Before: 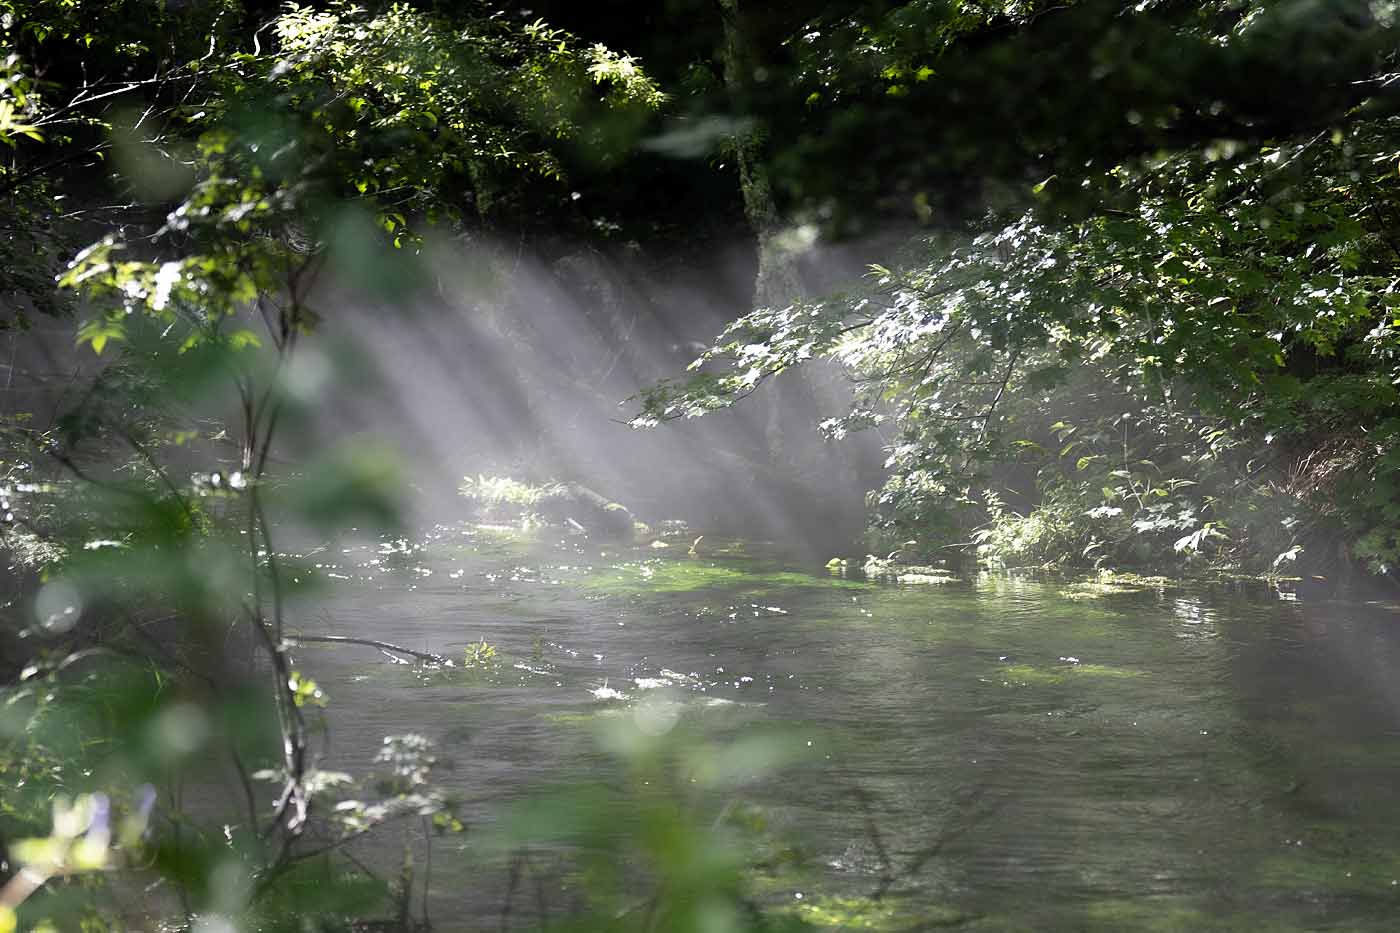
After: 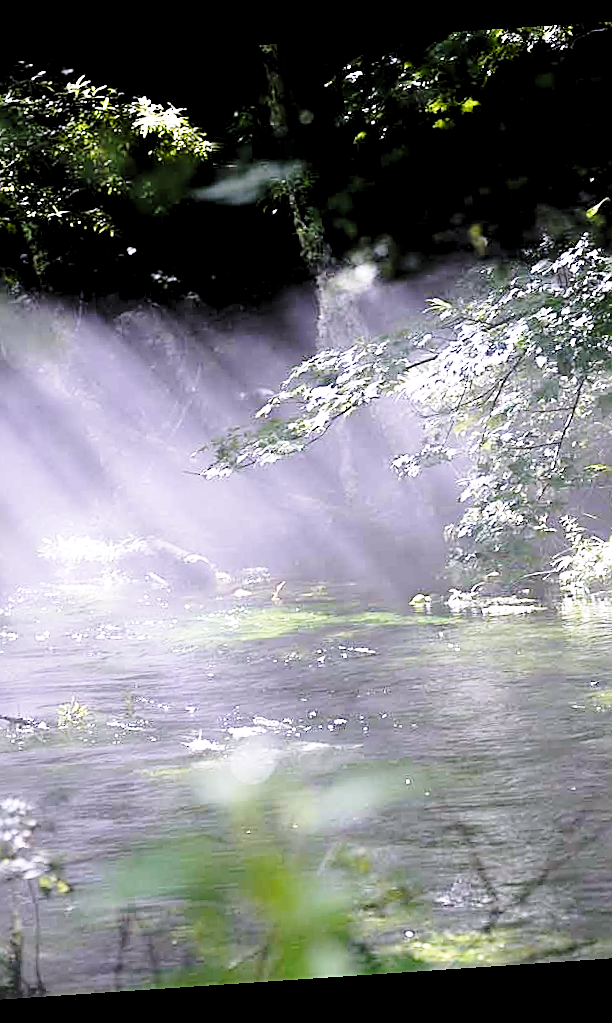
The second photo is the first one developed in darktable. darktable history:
base curve: curves: ch0 [(0, 0) (0.028, 0.03) (0.121, 0.232) (0.46, 0.748) (0.859, 0.968) (1, 1)], preserve colors none
crop: left 31.229%, right 27.105%
sharpen: on, module defaults
rgb levels: levels [[0.01, 0.419, 0.839], [0, 0.5, 1], [0, 0.5, 1]]
white balance: red 1.042, blue 1.17
rotate and perspective: rotation -4.2°, shear 0.006, automatic cropping off
